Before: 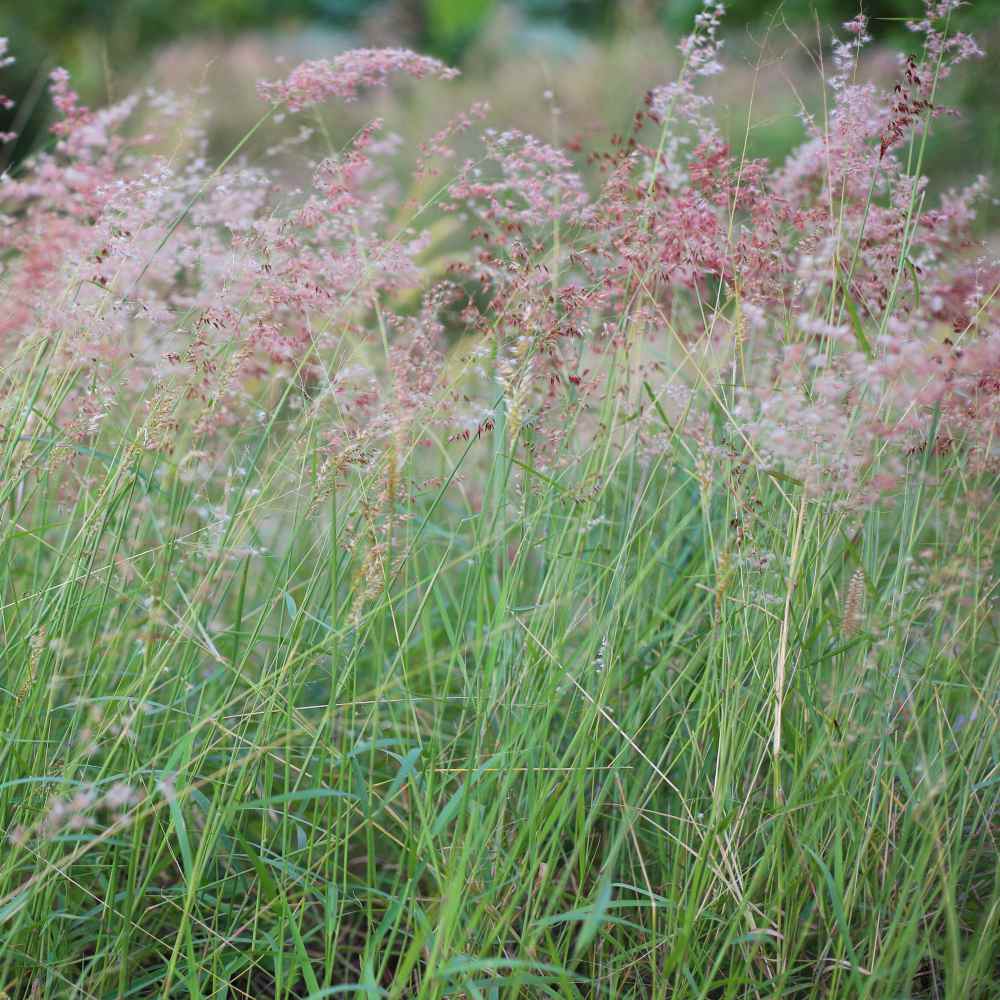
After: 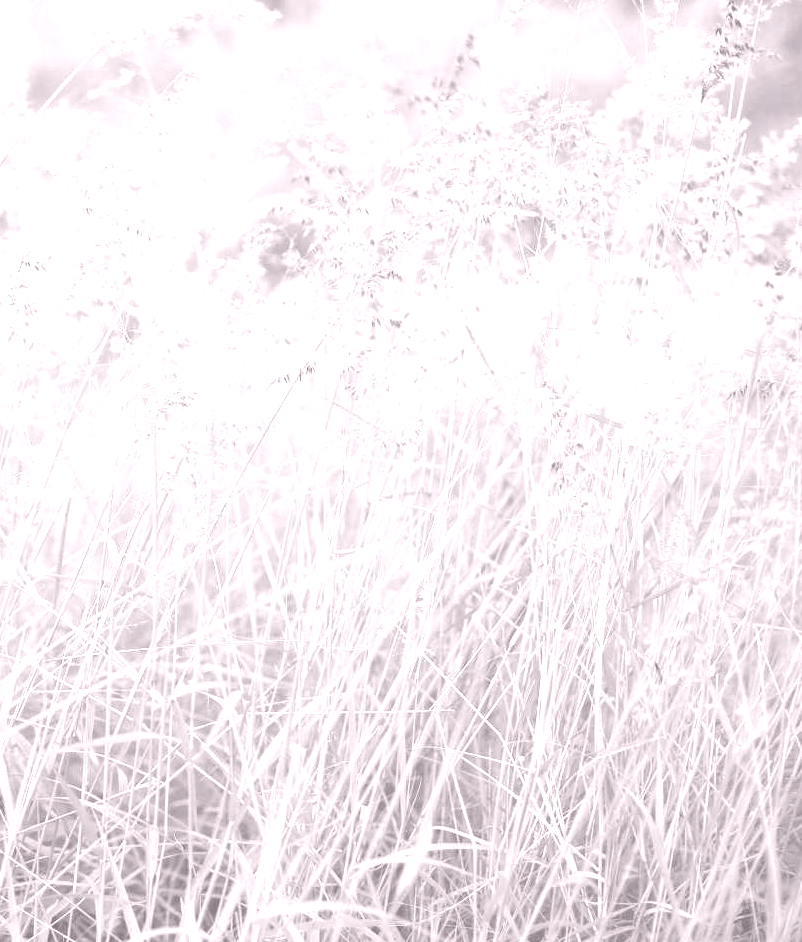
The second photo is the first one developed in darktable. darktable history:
color balance rgb: perceptual saturation grading › global saturation 20%, global vibrance 20%
crop and rotate: left 17.959%, top 5.771%, right 1.742%
white balance: red 1.138, green 0.996, blue 0.812
colorize: hue 25.2°, saturation 83%, source mix 82%, lightness 79%, version 1
